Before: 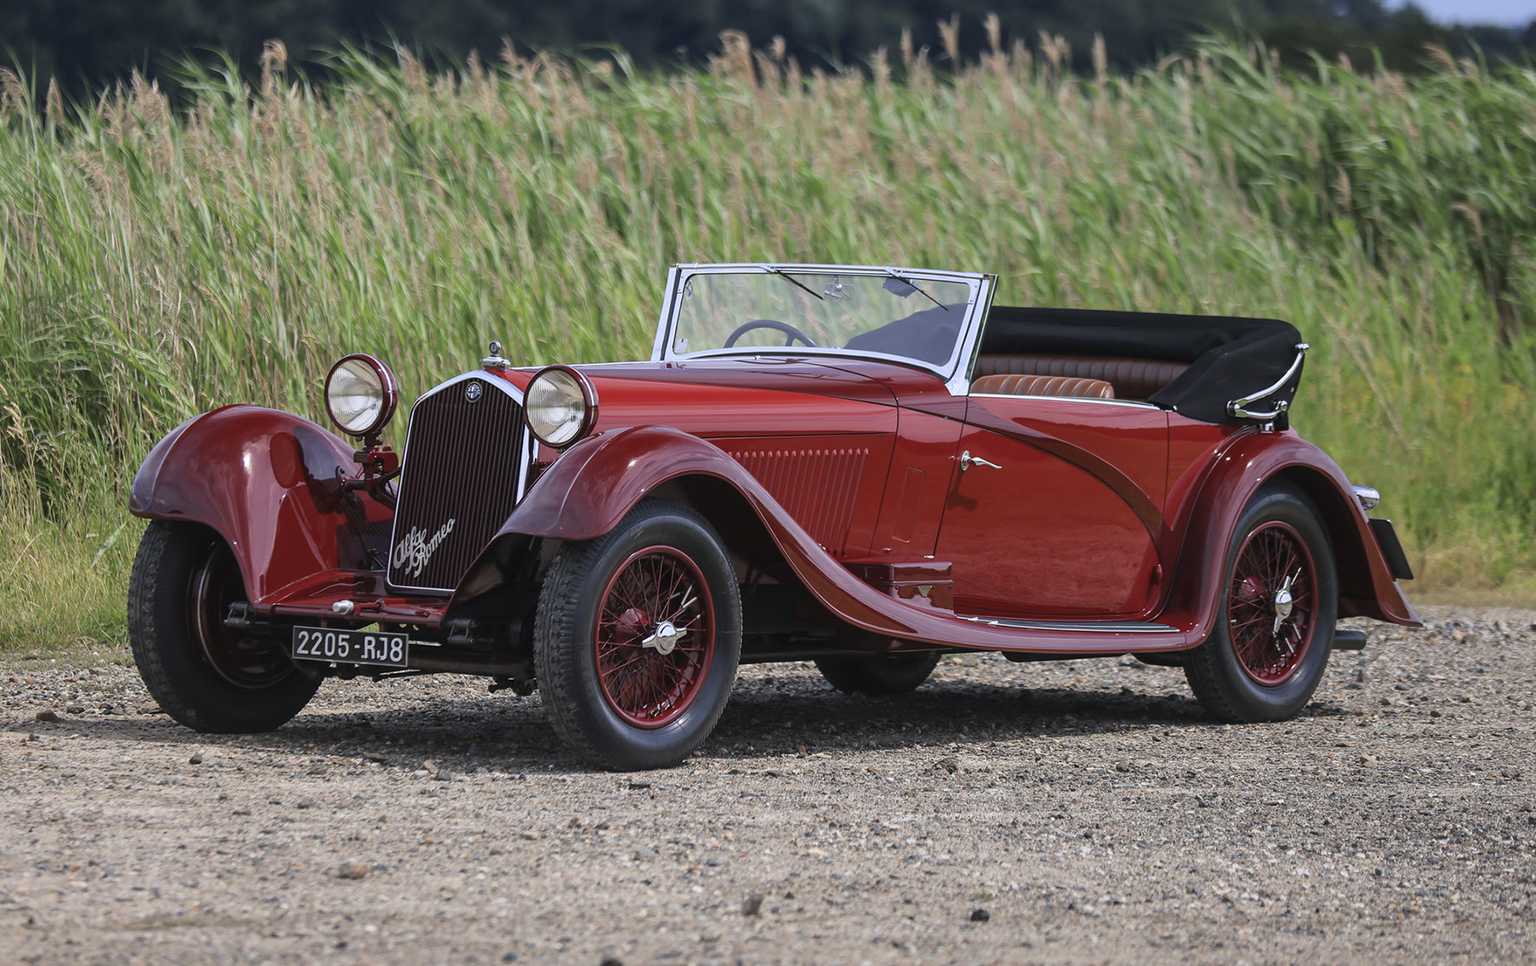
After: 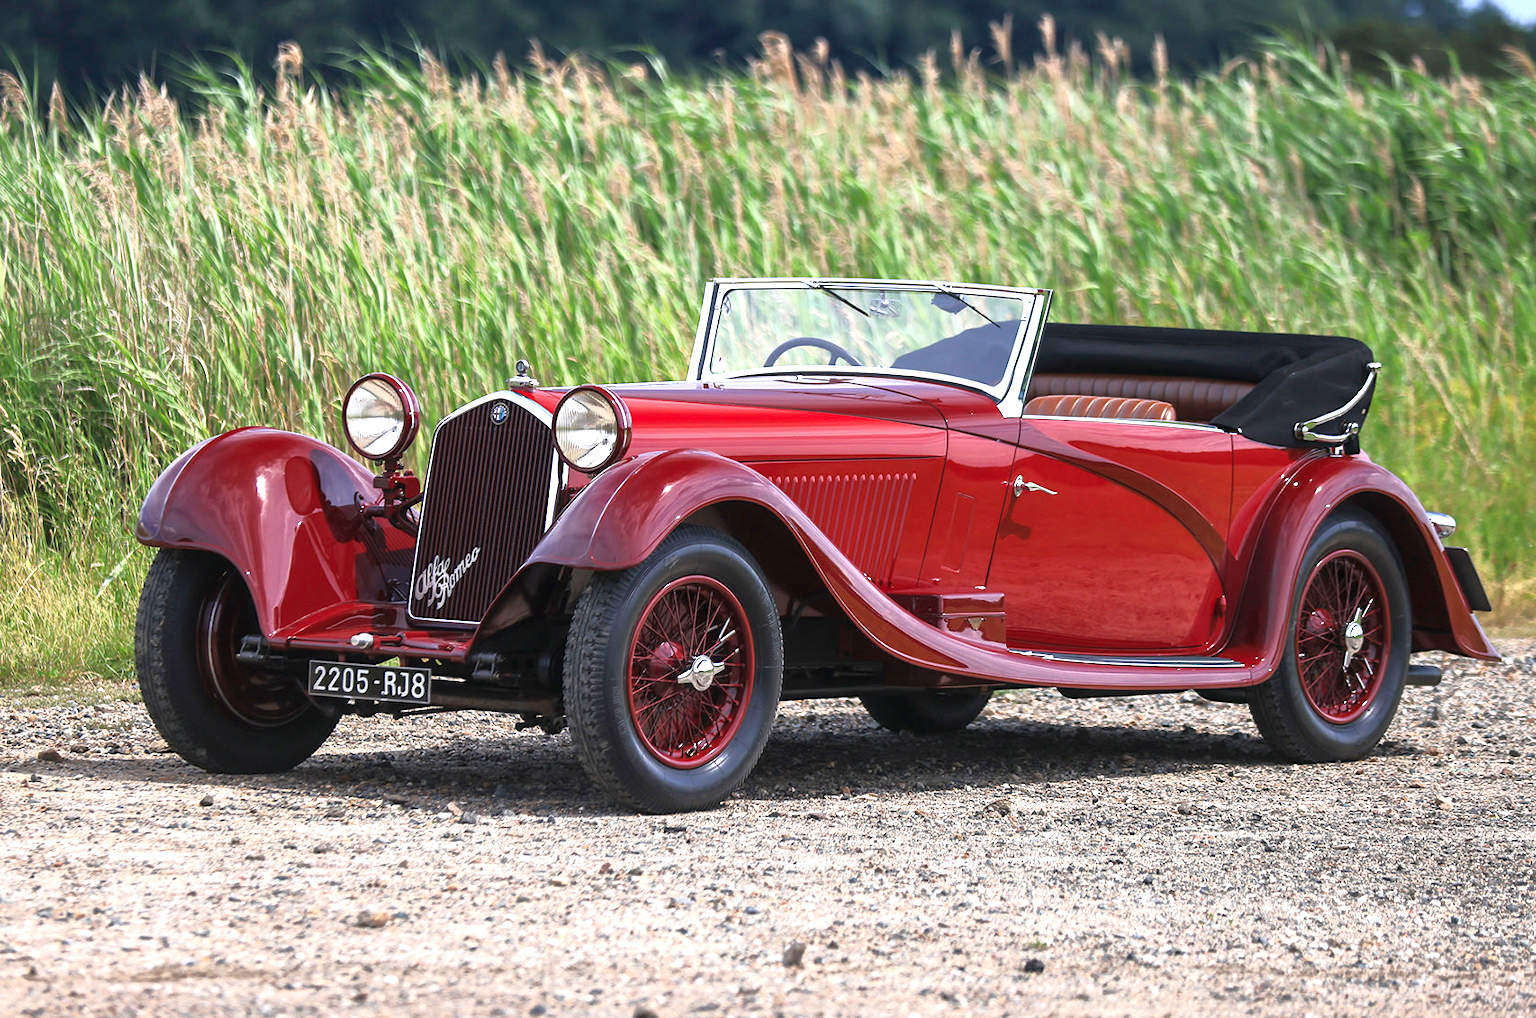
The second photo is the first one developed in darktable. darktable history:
tone curve: curves: ch0 [(0, 0) (0.48, 0.431) (0.7, 0.609) (0.864, 0.854) (1, 1)], color space Lab, independent channels, preserve colors none
crop and rotate: left 0%, right 5.178%
exposure: exposure 1.065 EV, compensate exposure bias true, compensate highlight preservation false
